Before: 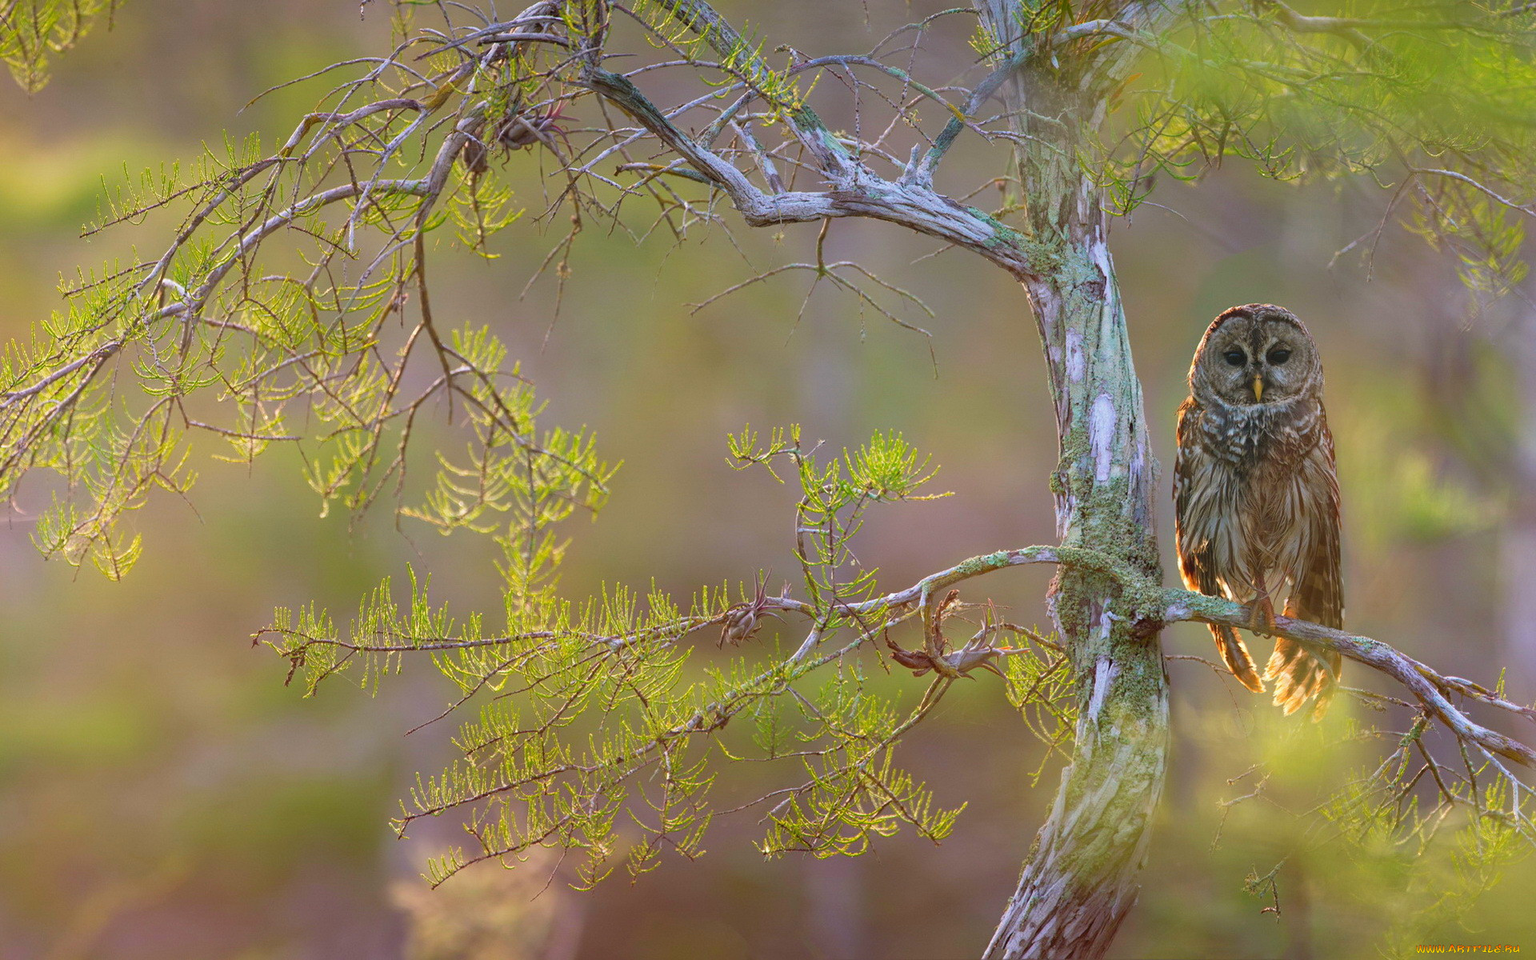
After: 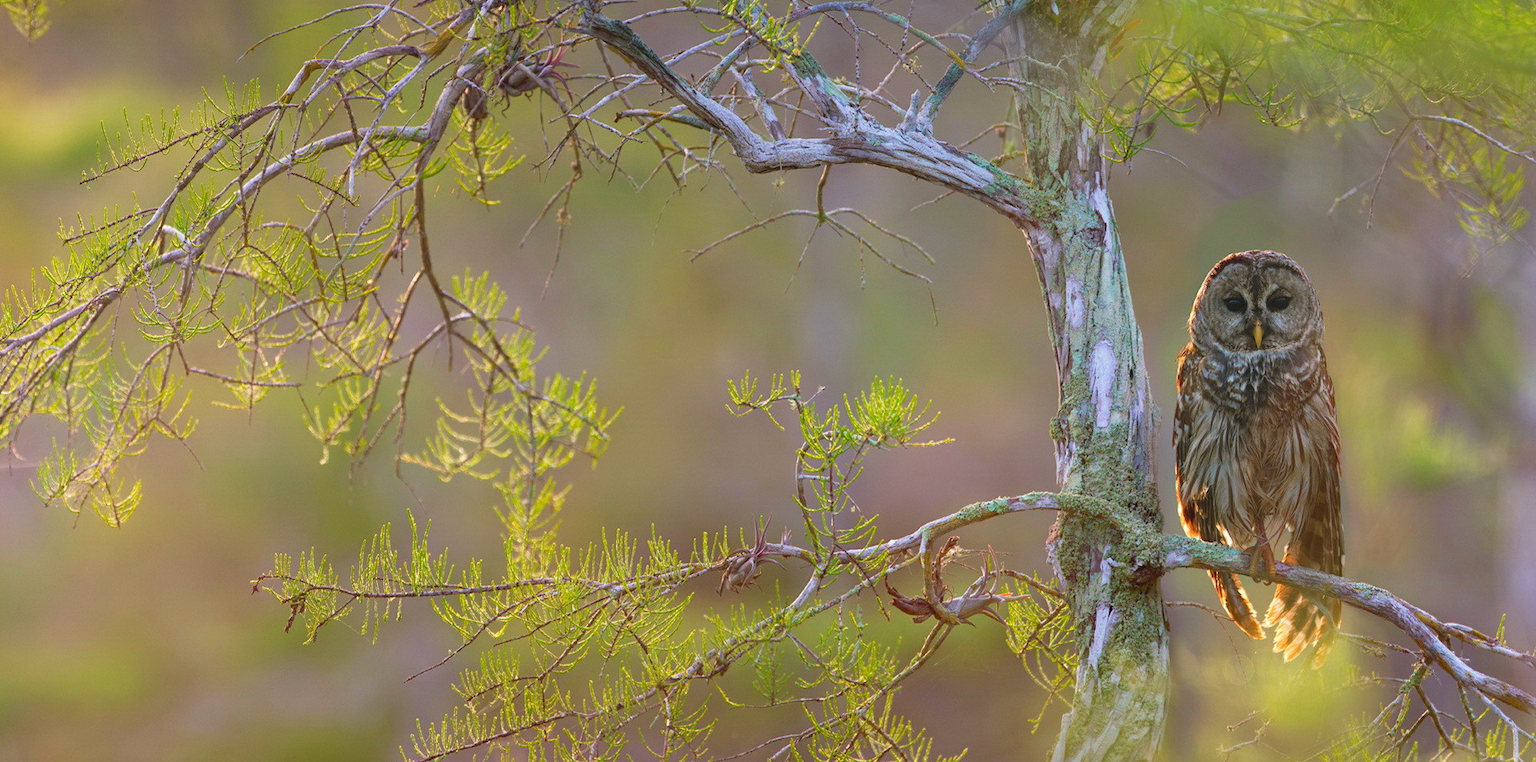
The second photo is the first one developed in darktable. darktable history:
crop and rotate: top 5.657%, bottom 14.887%
